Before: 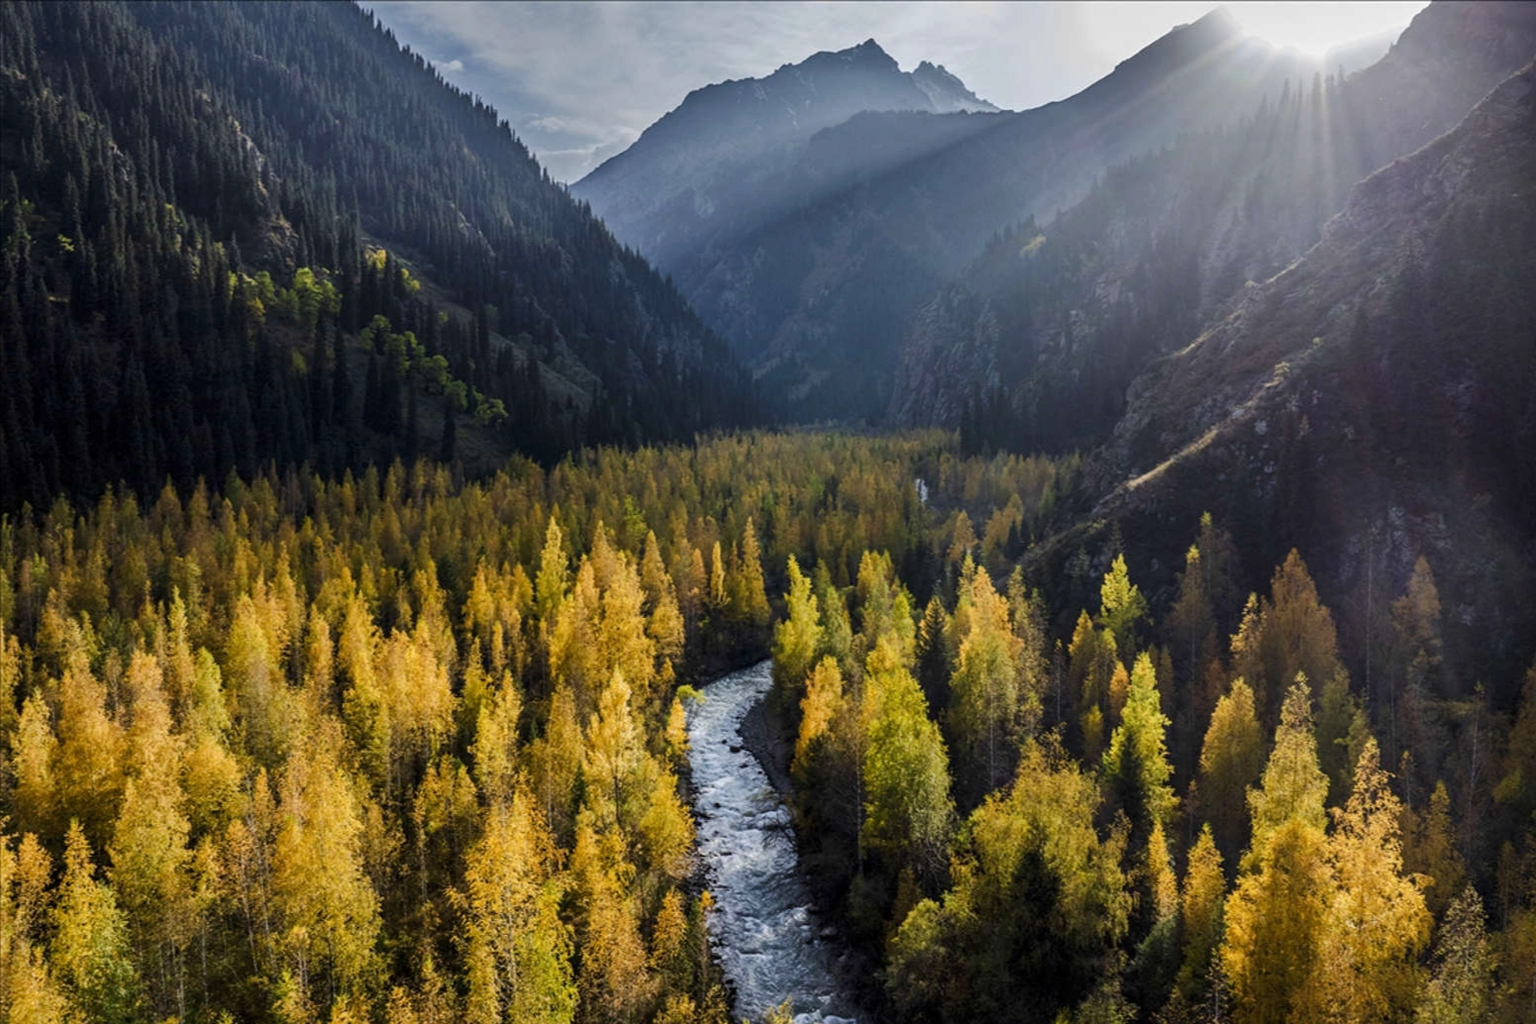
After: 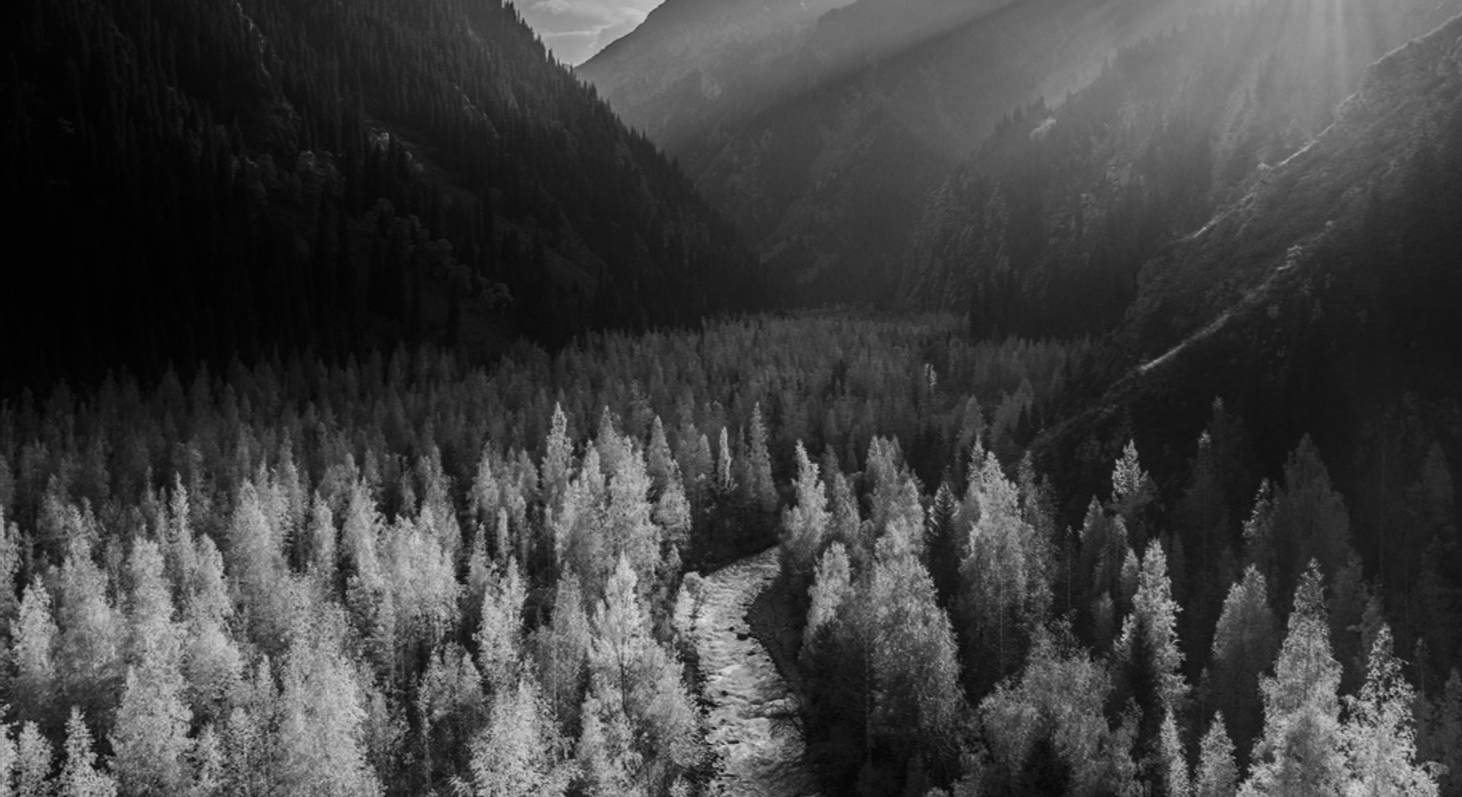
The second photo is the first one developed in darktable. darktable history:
monochrome: a -3.63, b -0.465
crop and rotate: angle 0.03°, top 11.643%, right 5.651%, bottom 11.189%
shadows and highlights: shadows -88.03, highlights -35.45, shadows color adjustment 99.15%, highlights color adjustment 0%, soften with gaussian
color balance: lift [1.004, 1.002, 1.002, 0.998], gamma [1, 1.007, 1.002, 0.993], gain [1, 0.977, 1.013, 1.023], contrast -3.64%
